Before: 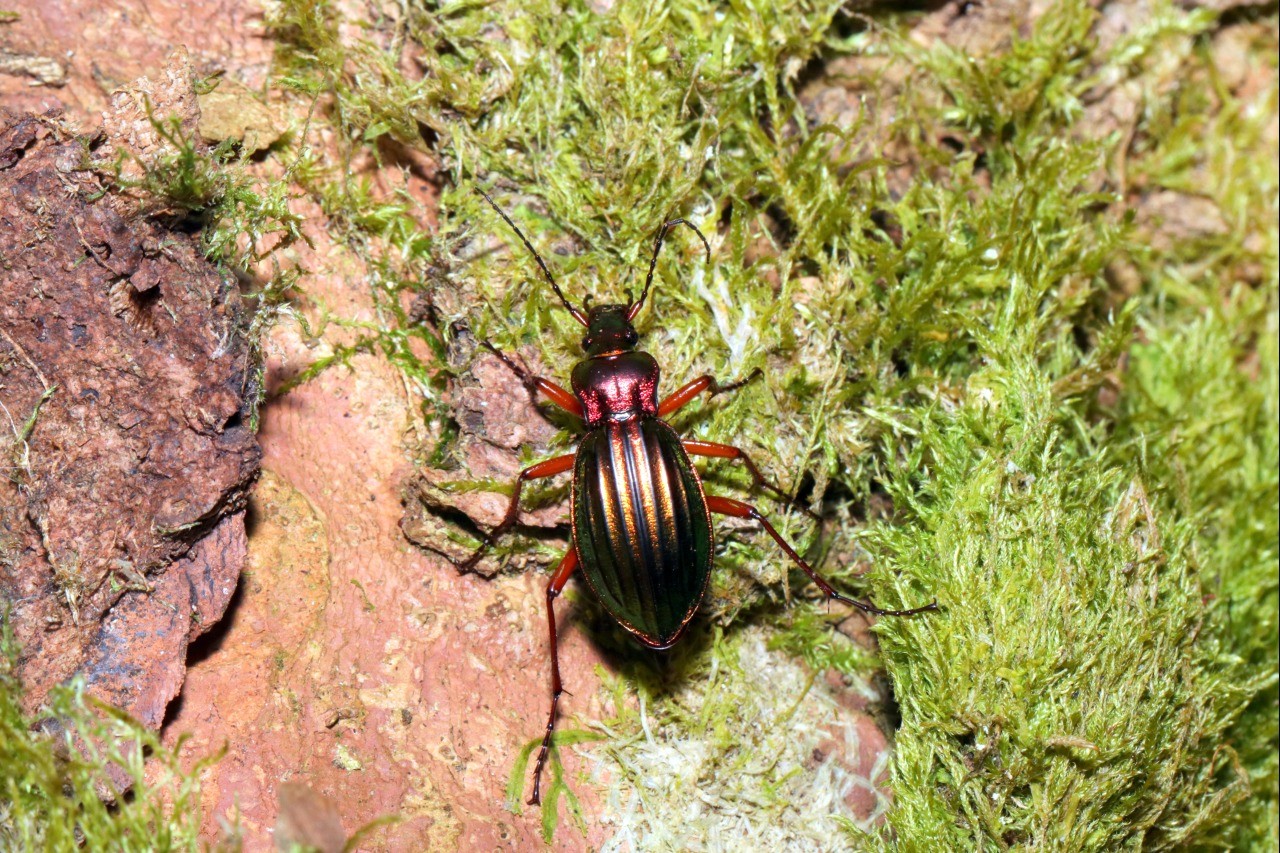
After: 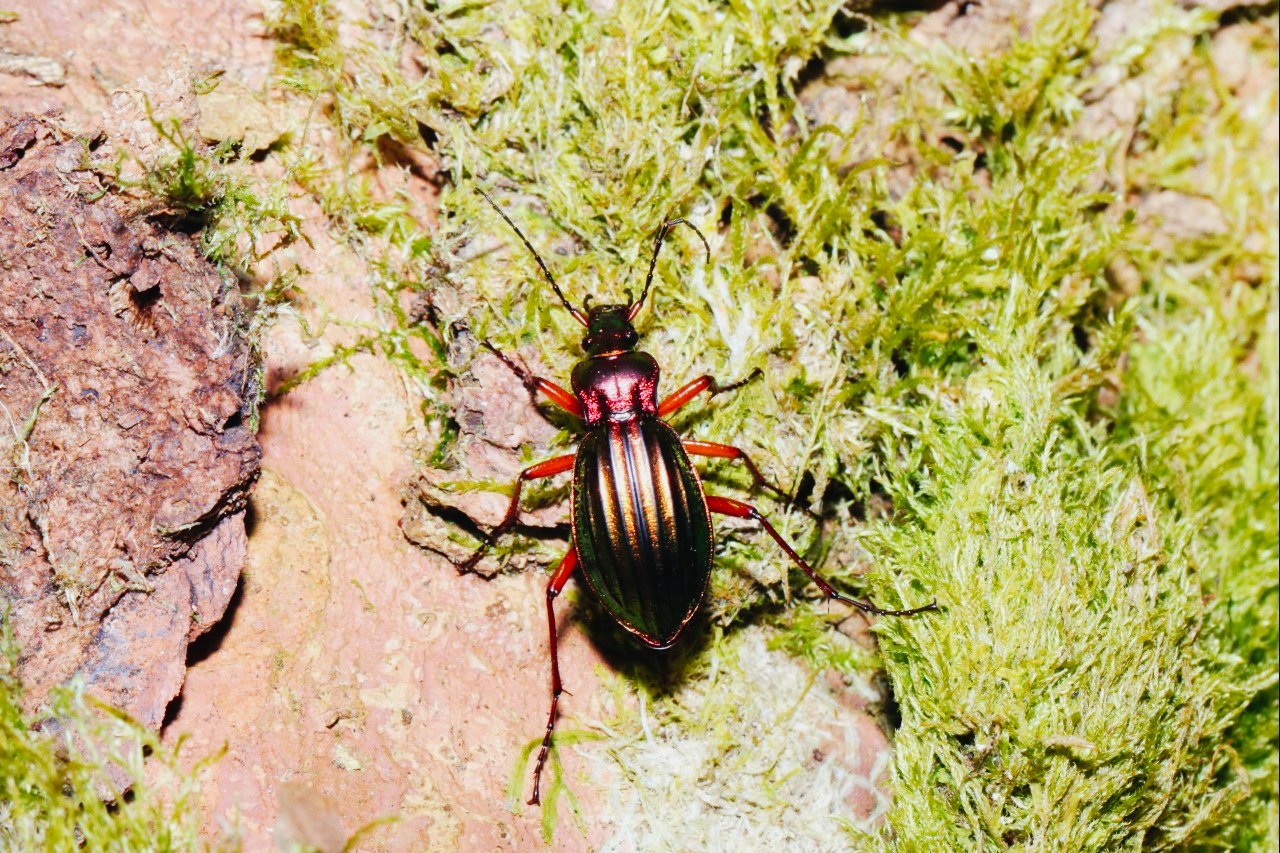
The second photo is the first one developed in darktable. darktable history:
tone curve: curves: ch0 [(0, 0.022) (0.114, 0.083) (0.281, 0.315) (0.447, 0.557) (0.588, 0.711) (0.786, 0.839) (0.999, 0.949)]; ch1 [(0, 0) (0.389, 0.352) (0.458, 0.433) (0.486, 0.474) (0.509, 0.505) (0.535, 0.53) (0.555, 0.557) (0.586, 0.622) (0.677, 0.724) (1, 1)]; ch2 [(0, 0) (0.369, 0.388) (0.449, 0.431) (0.501, 0.5) (0.528, 0.52) (0.561, 0.59) (0.697, 0.721) (1, 1)], preserve colors none
